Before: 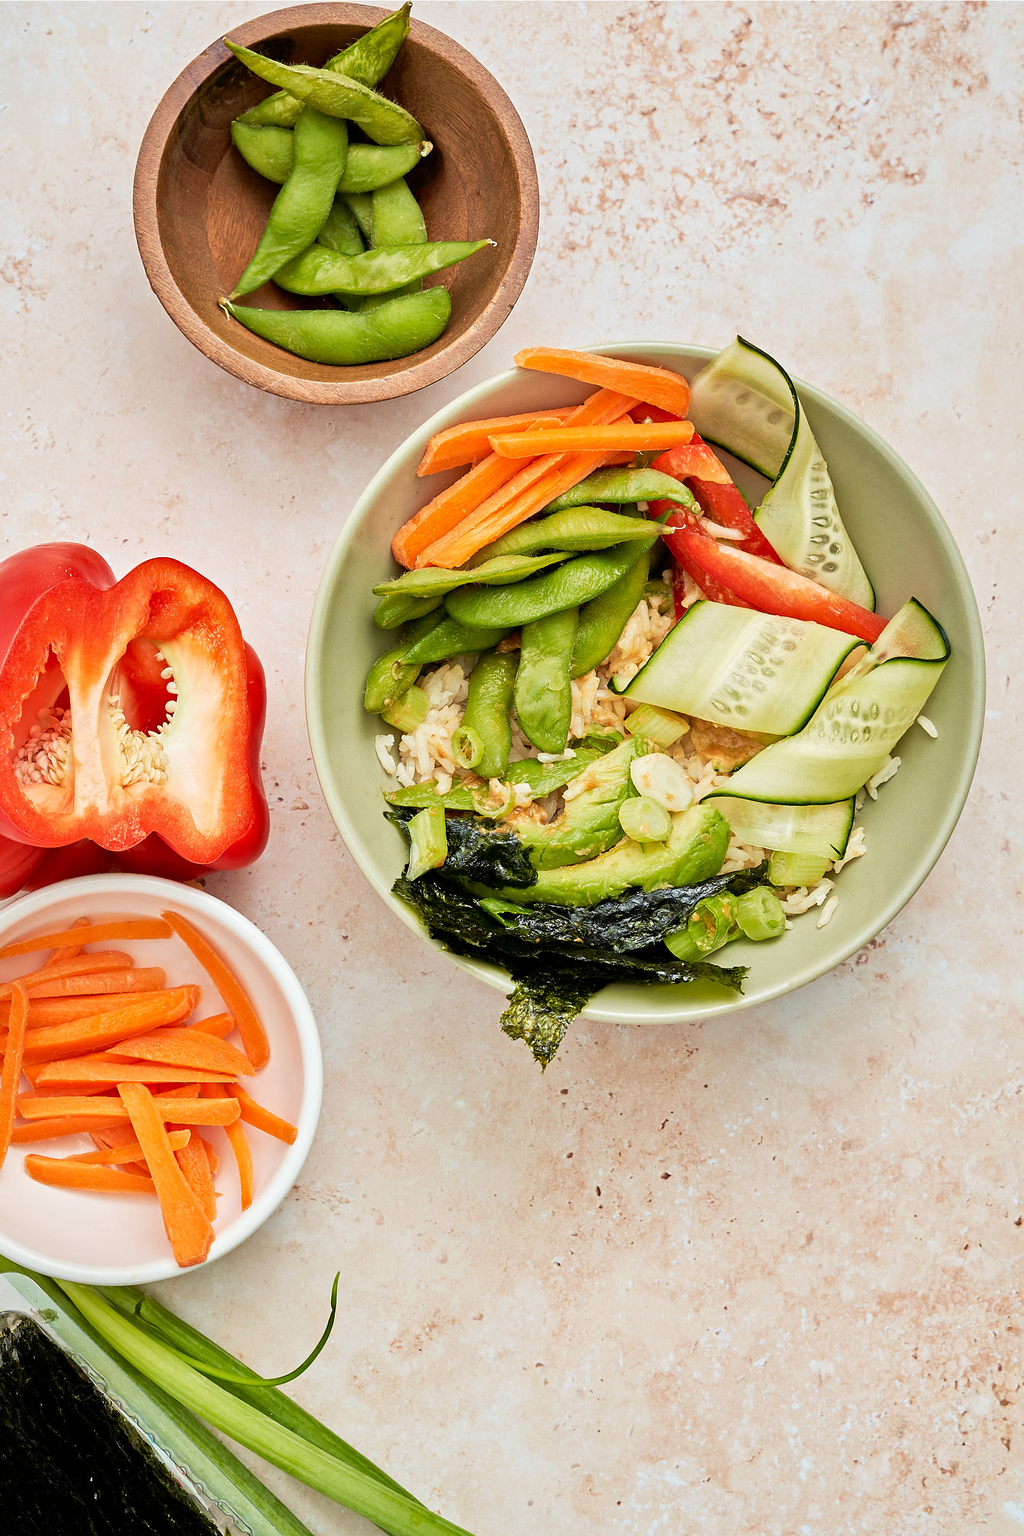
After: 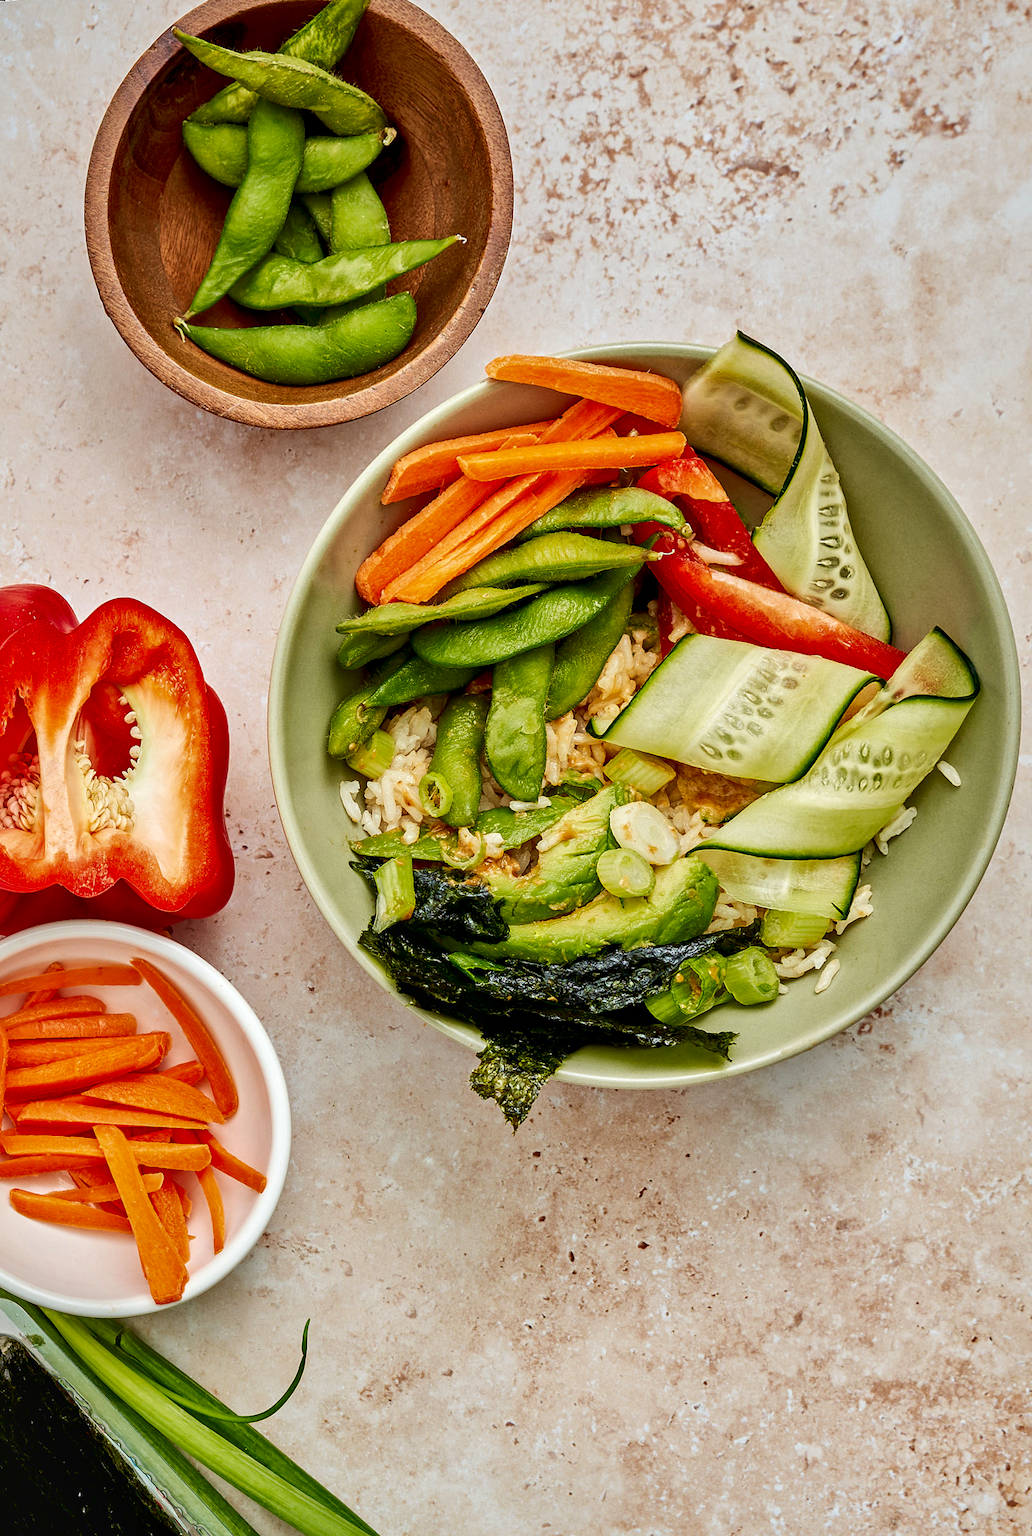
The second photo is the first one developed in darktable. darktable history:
shadows and highlights: on, module defaults
contrast brightness saturation: contrast 0.19, brightness -0.24, saturation 0.11
rotate and perspective: rotation 0.062°, lens shift (vertical) 0.115, lens shift (horizontal) -0.133, crop left 0.047, crop right 0.94, crop top 0.061, crop bottom 0.94
local contrast: on, module defaults
